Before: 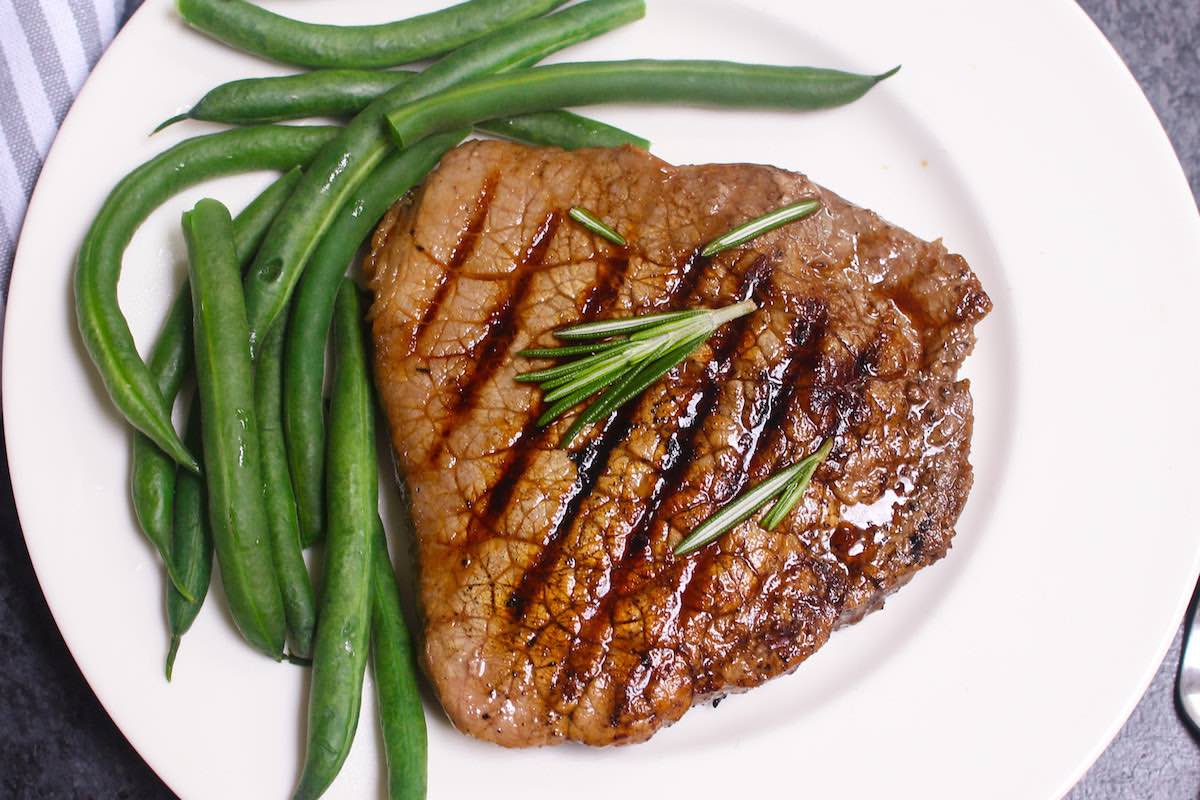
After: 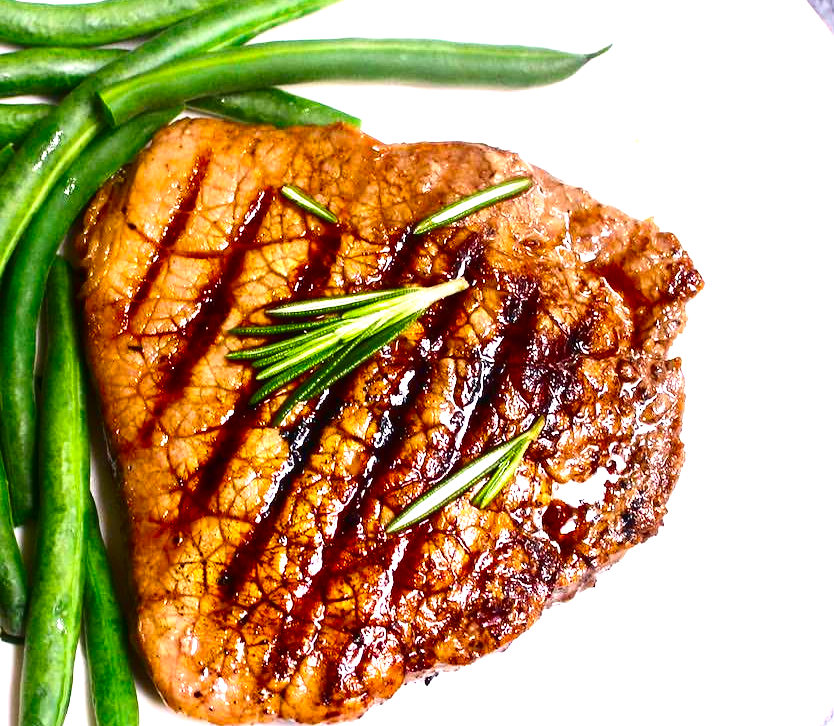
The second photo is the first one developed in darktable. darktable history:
color balance rgb: perceptual saturation grading › global saturation 25%, global vibrance 10%
exposure: black level correction 0, exposure 1.2 EV, compensate highlight preservation false
crop and rotate: left 24.034%, top 2.838%, right 6.406%, bottom 6.299%
contrast brightness saturation: contrast 0.19, brightness -0.24, saturation 0.11
